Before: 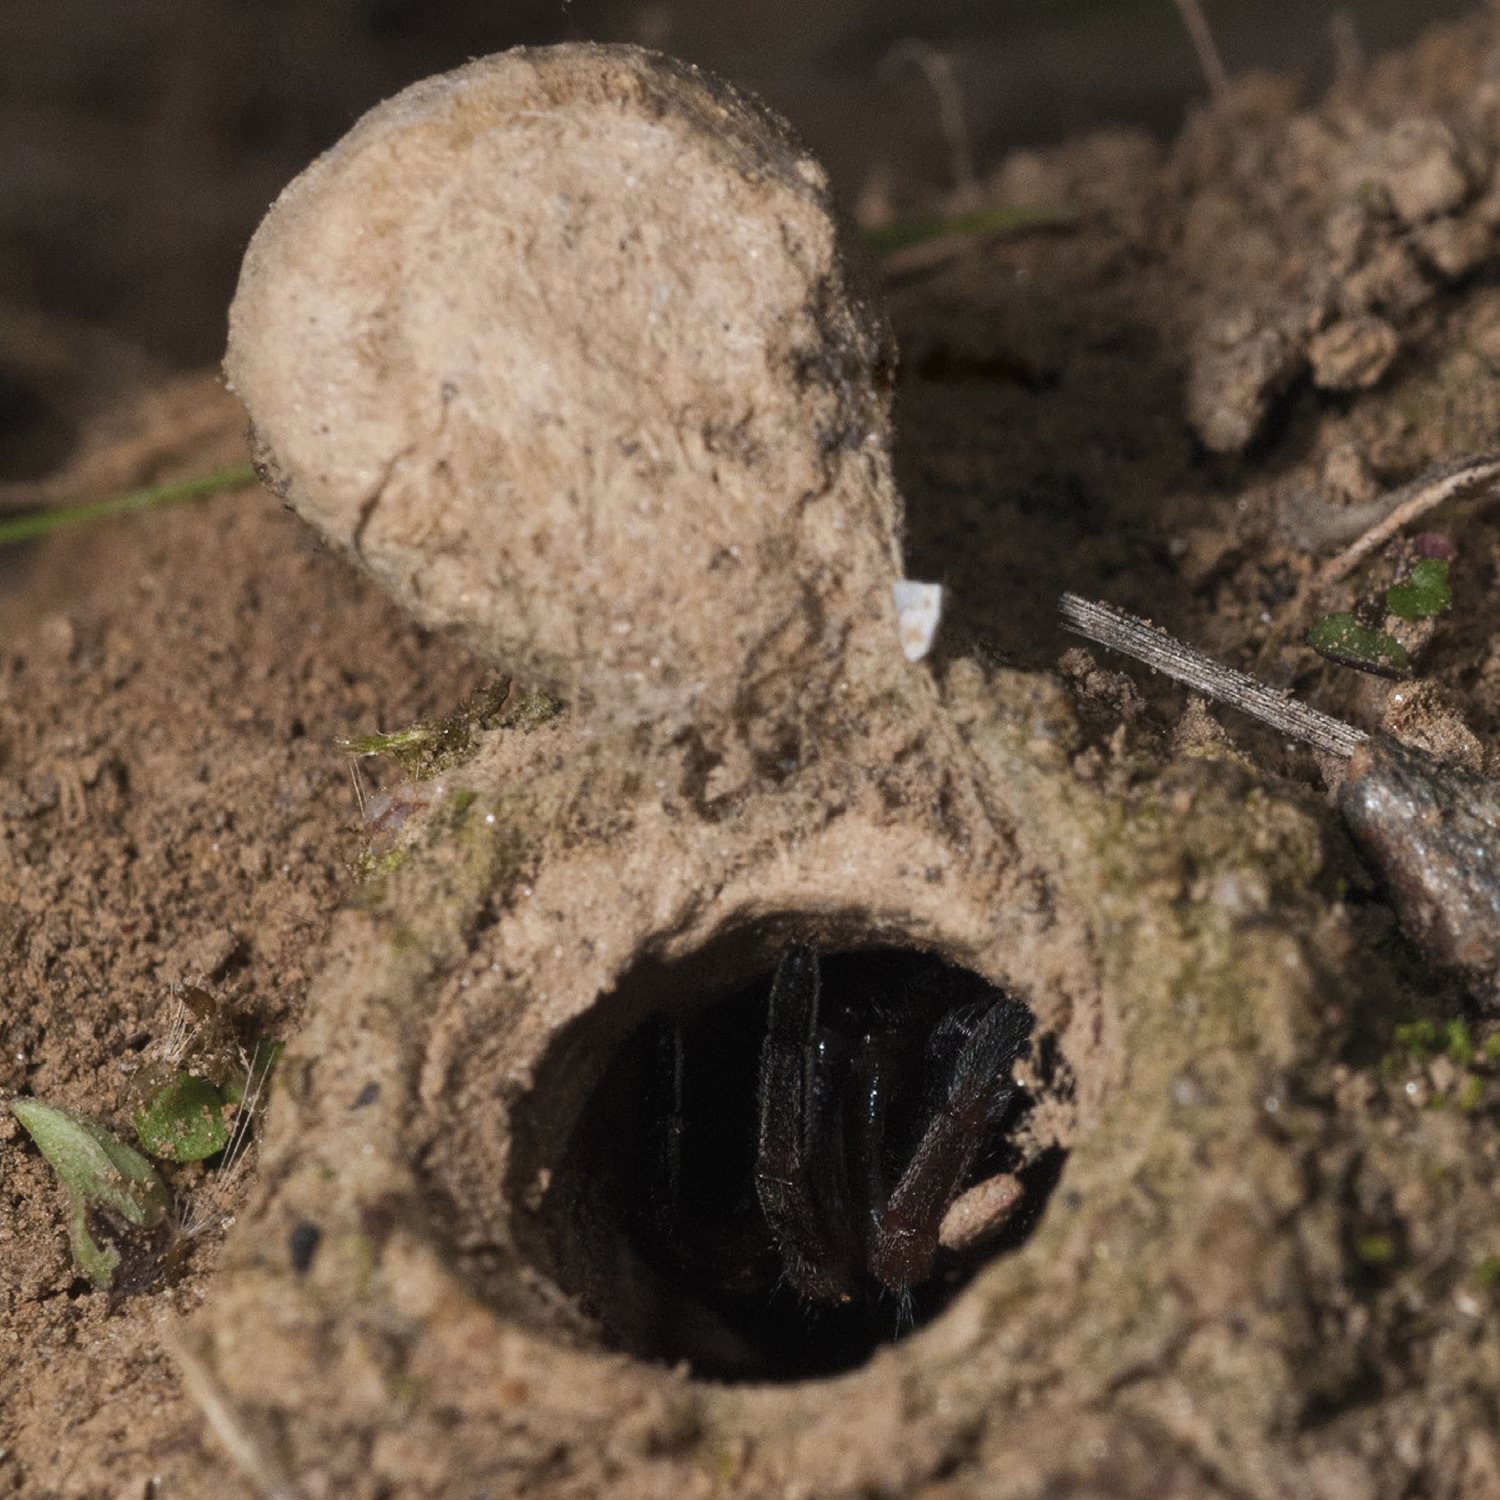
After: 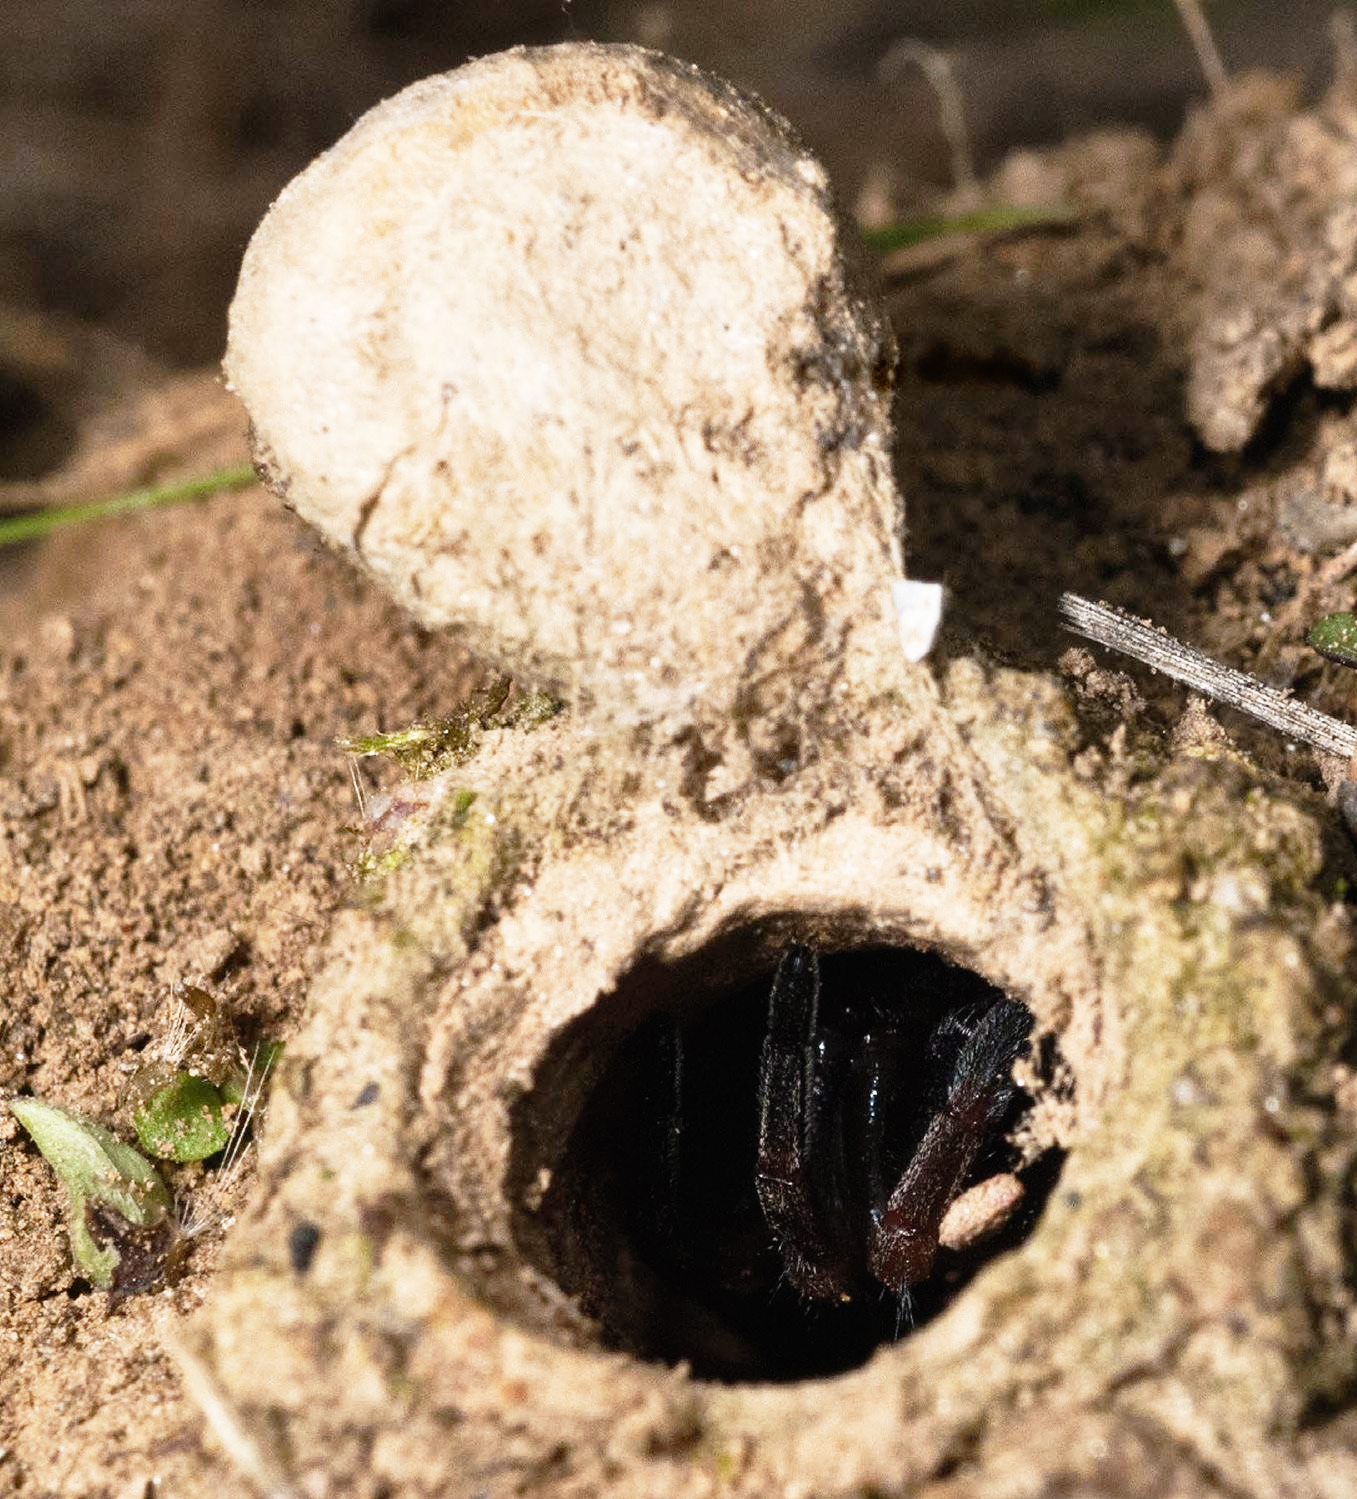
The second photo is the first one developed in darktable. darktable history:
crop: right 9.481%, bottom 0.043%
exposure: exposure 0.153 EV, compensate exposure bias true, compensate highlight preservation false
base curve: curves: ch0 [(0, 0) (0.012, 0.01) (0.073, 0.168) (0.31, 0.711) (0.645, 0.957) (1, 1)], preserve colors none
shadows and highlights: radius 126.46, shadows 30.46, highlights -30.57, low approximation 0.01, soften with gaussian
contrast brightness saturation: contrast 0.035, brightness -0.034
